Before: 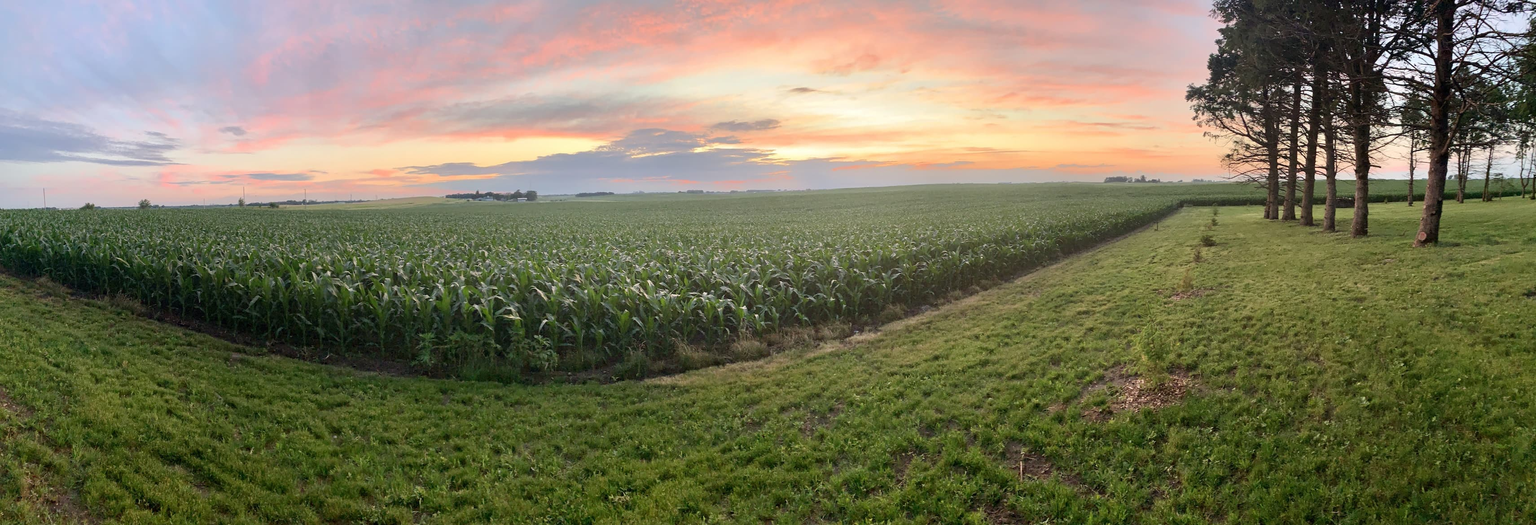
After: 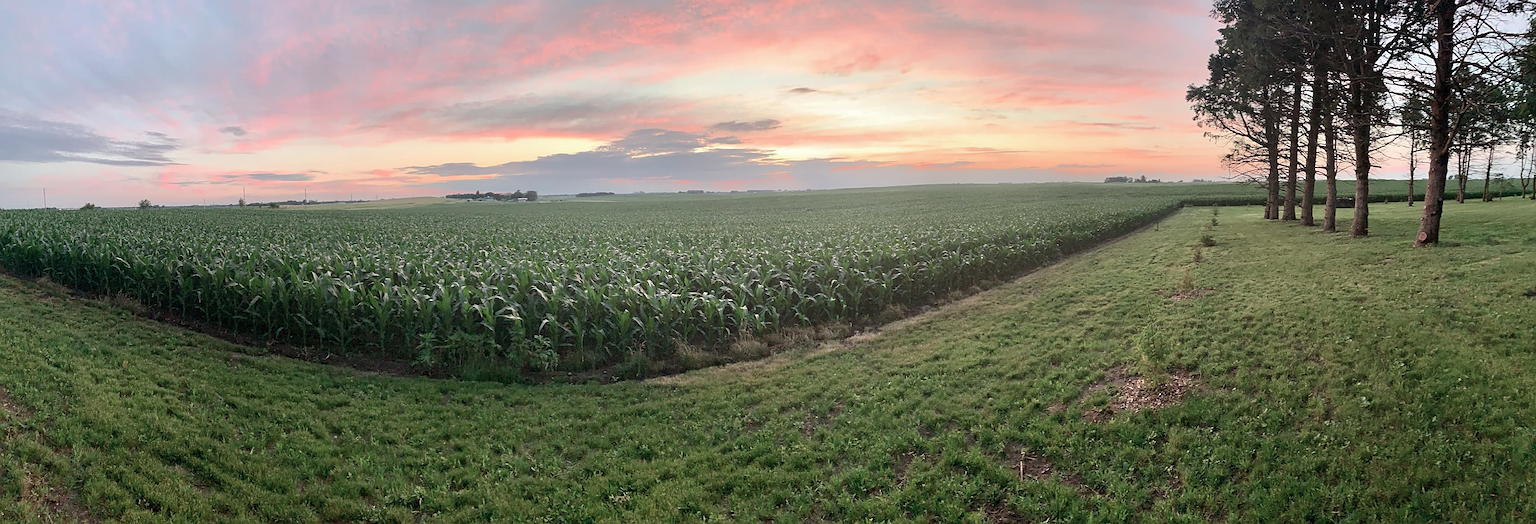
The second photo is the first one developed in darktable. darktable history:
color contrast: blue-yellow contrast 0.7
sharpen: on, module defaults
